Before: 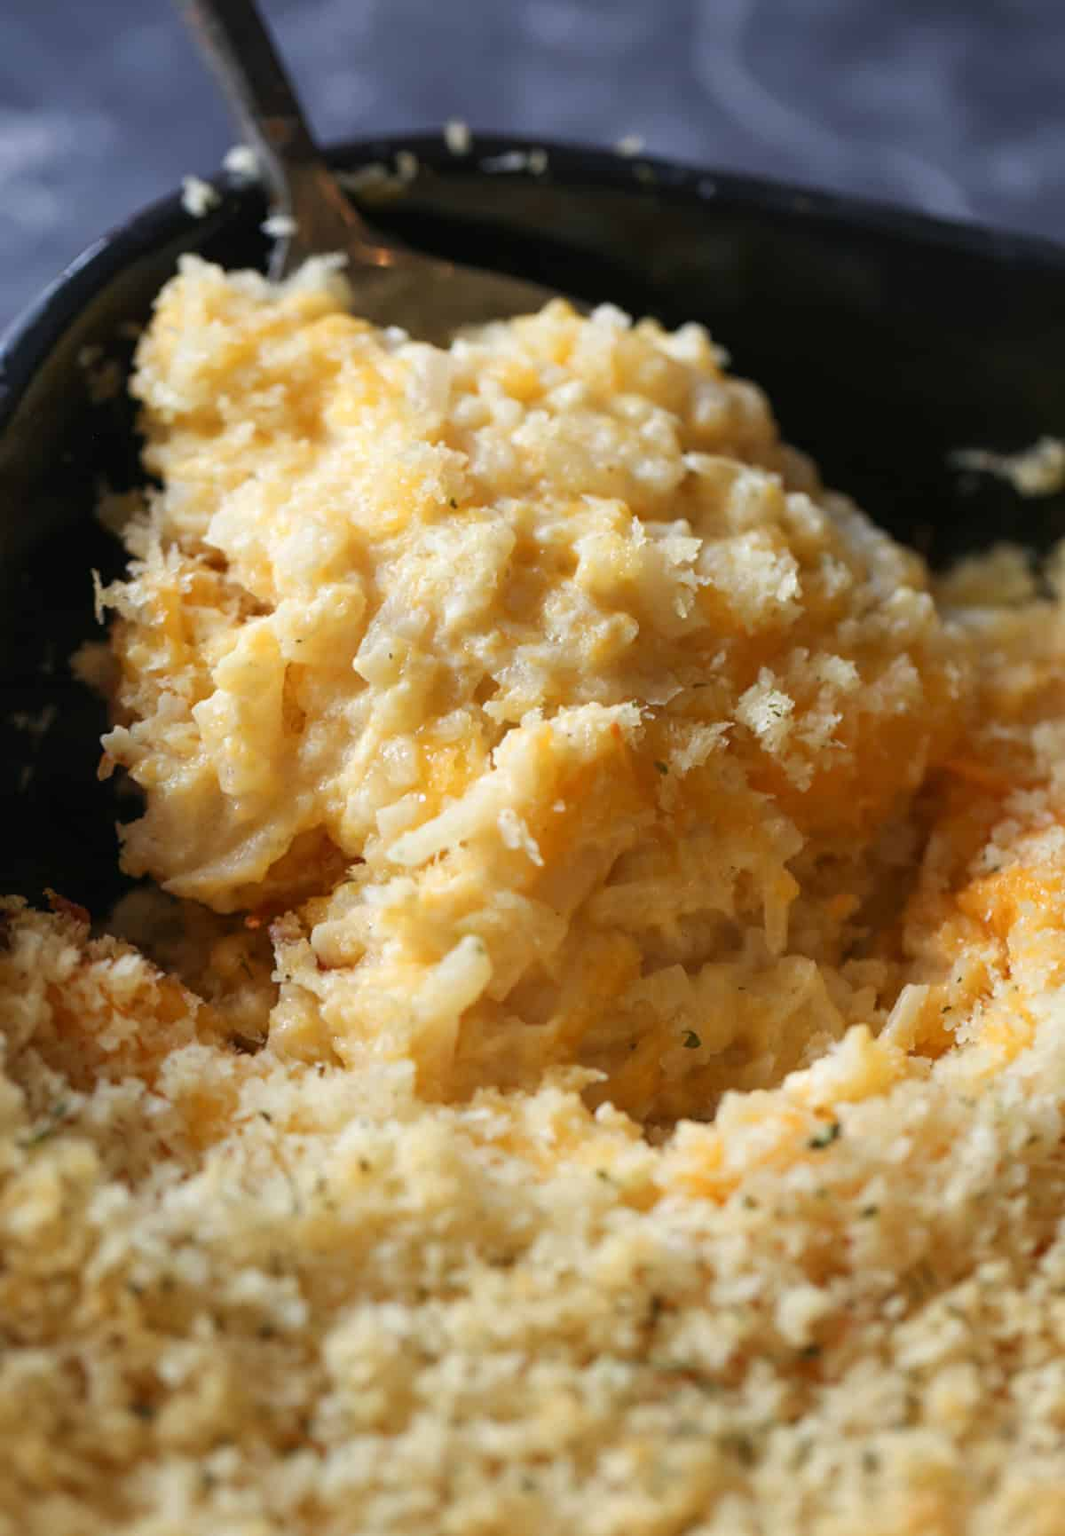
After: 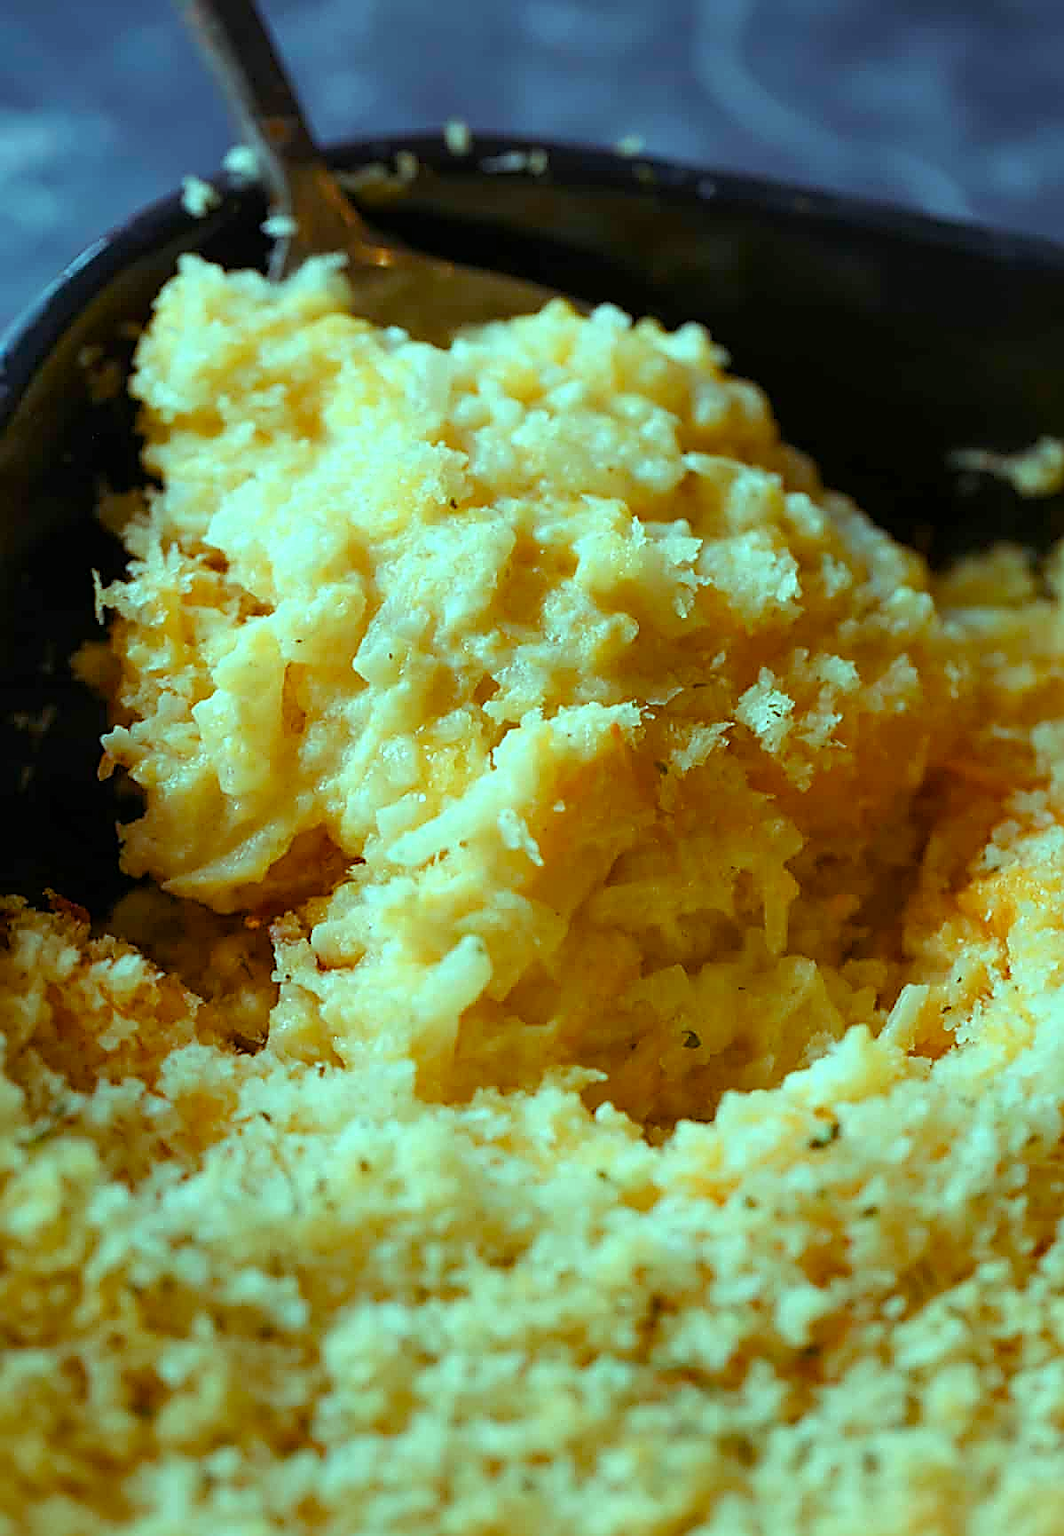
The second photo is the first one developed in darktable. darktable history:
exposure: black level correction 0.001, compensate exposure bias true, compensate highlight preservation false
sharpen: radius 1.693, amount 1.311
color balance rgb: highlights gain › chroma 7.607%, highlights gain › hue 186.35°, perceptual saturation grading › global saturation 20%, perceptual saturation grading › highlights -25.911%, perceptual saturation grading › shadows 50.241%
